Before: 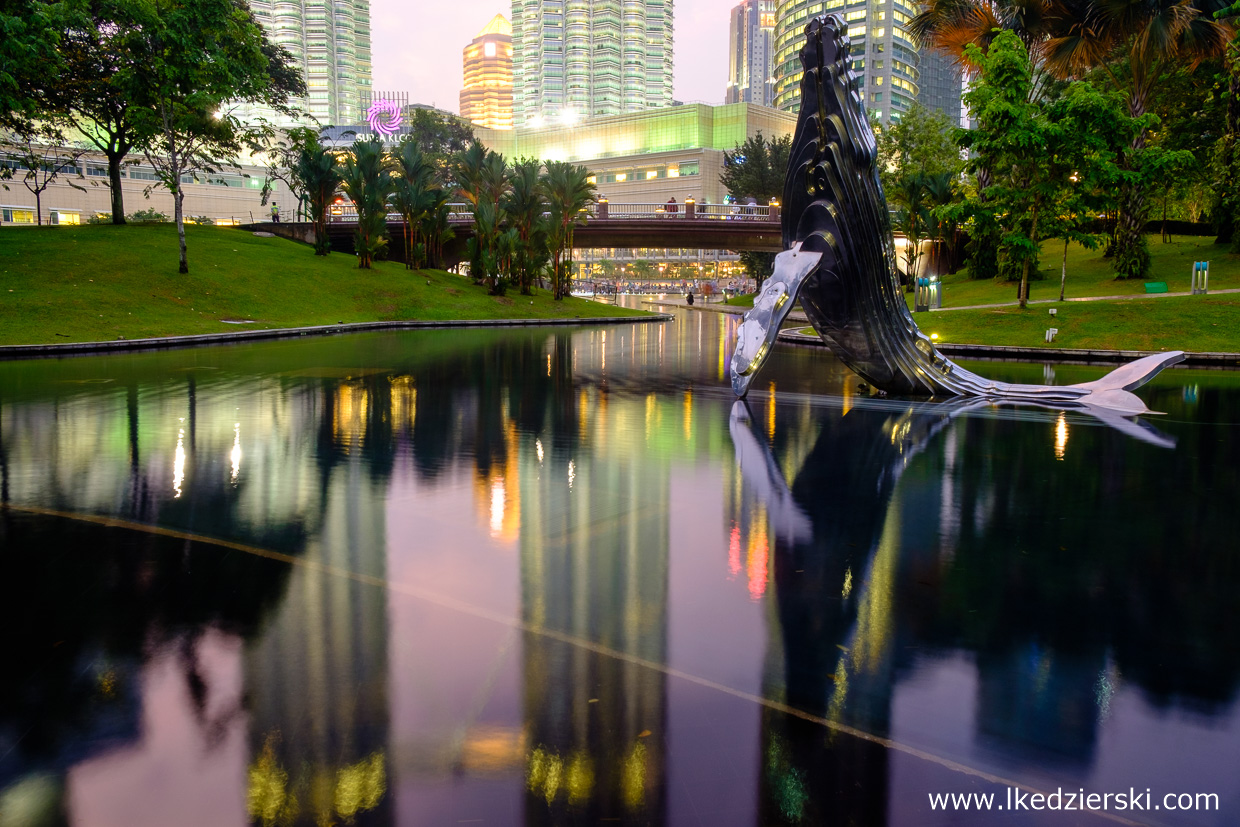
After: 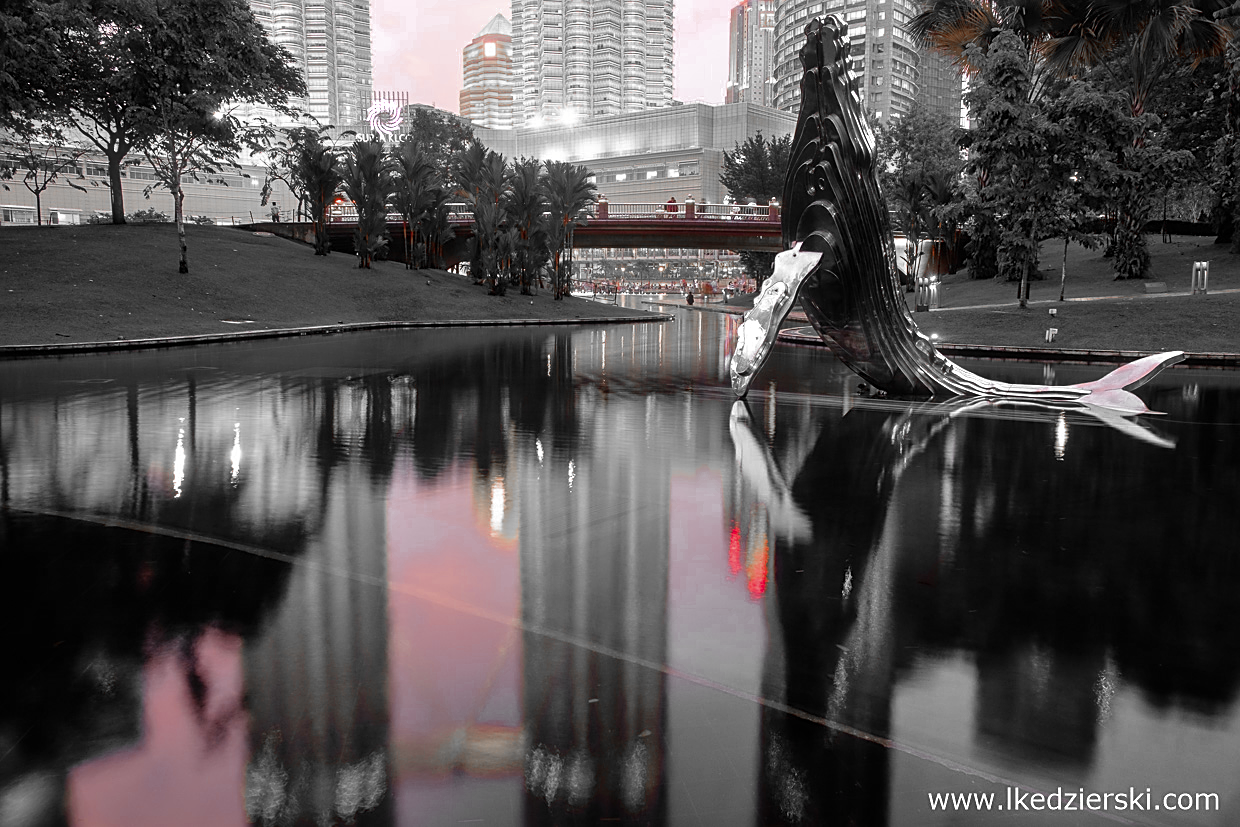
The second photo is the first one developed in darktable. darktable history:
haze removal: strength -0.044, adaptive false
sharpen: amount 0.49
color zones: curves: ch0 [(0, 0.352) (0.143, 0.407) (0.286, 0.386) (0.429, 0.431) (0.571, 0.829) (0.714, 0.853) (0.857, 0.833) (1, 0.352)]; ch1 [(0, 0.604) (0.072, 0.726) (0.096, 0.608) (0.205, 0.007) (0.571, -0.006) (0.839, -0.013) (0.857, -0.012) (1, 0.604)]
